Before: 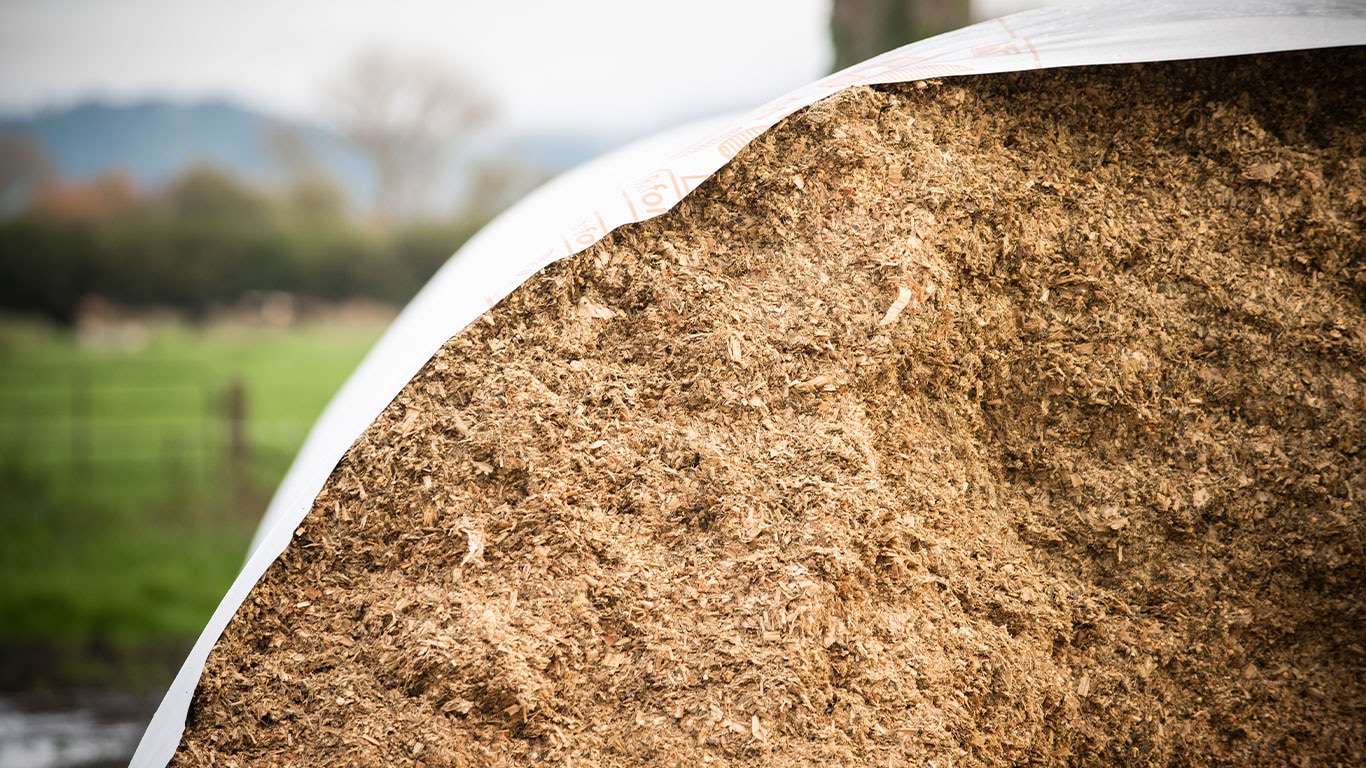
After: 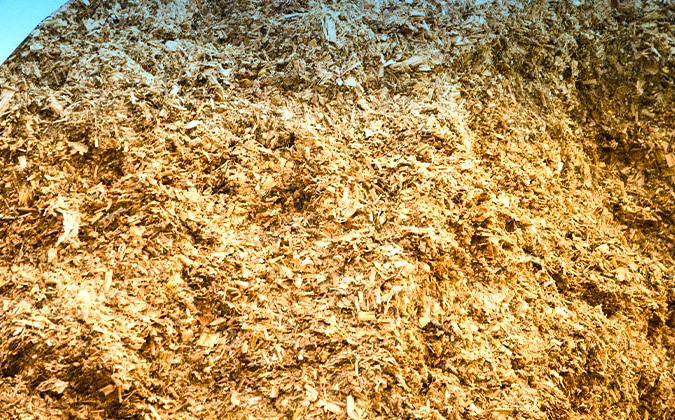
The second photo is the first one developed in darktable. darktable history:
grain: coarseness 0.09 ISO
graduated density: density 2.02 EV, hardness 44%, rotation 0.374°, offset 8.21, hue 208.8°, saturation 97%
crop: left 29.672%, top 41.786%, right 20.851%, bottom 3.487%
color balance rgb: linear chroma grading › global chroma 16.62%, perceptual saturation grading › highlights -8.63%, perceptual saturation grading › mid-tones 18.66%, perceptual saturation grading › shadows 28.49%, perceptual brilliance grading › highlights 14.22%, perceptual brilliance grading › shadows -18.96%, global vibrance 27.71%
